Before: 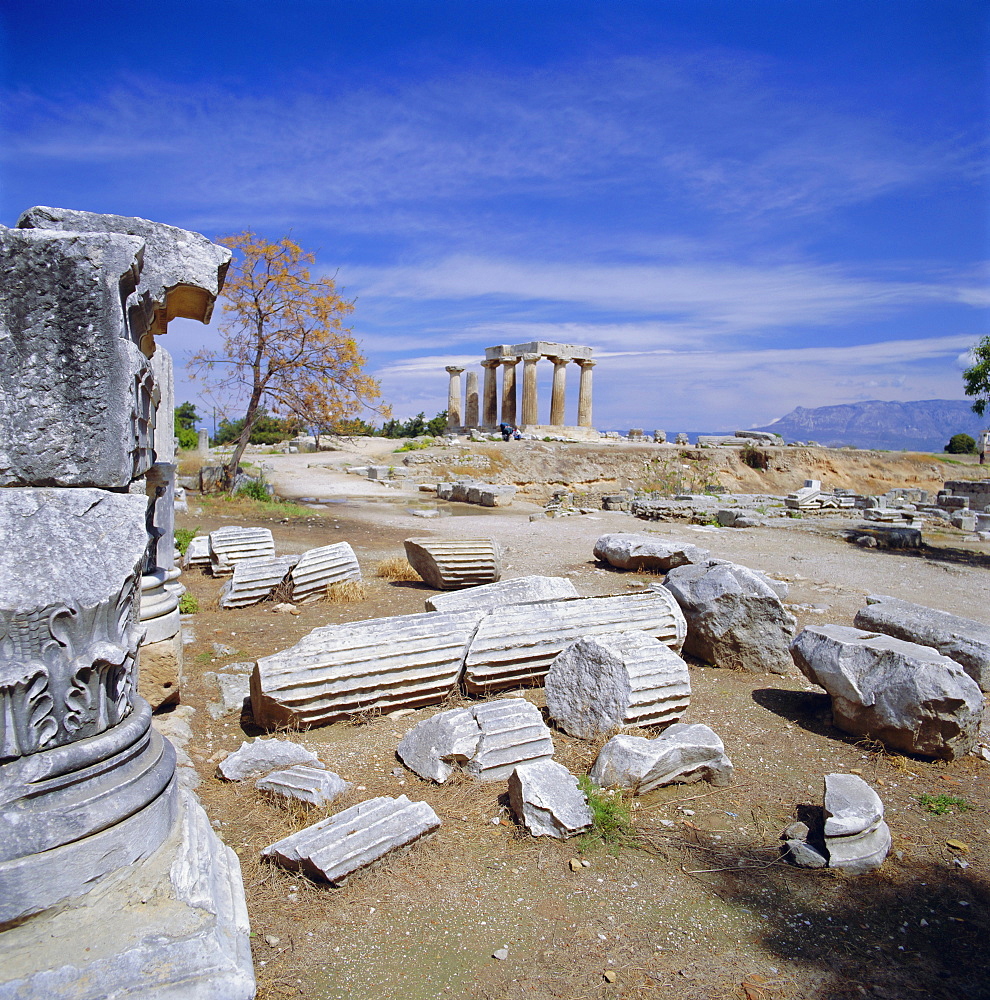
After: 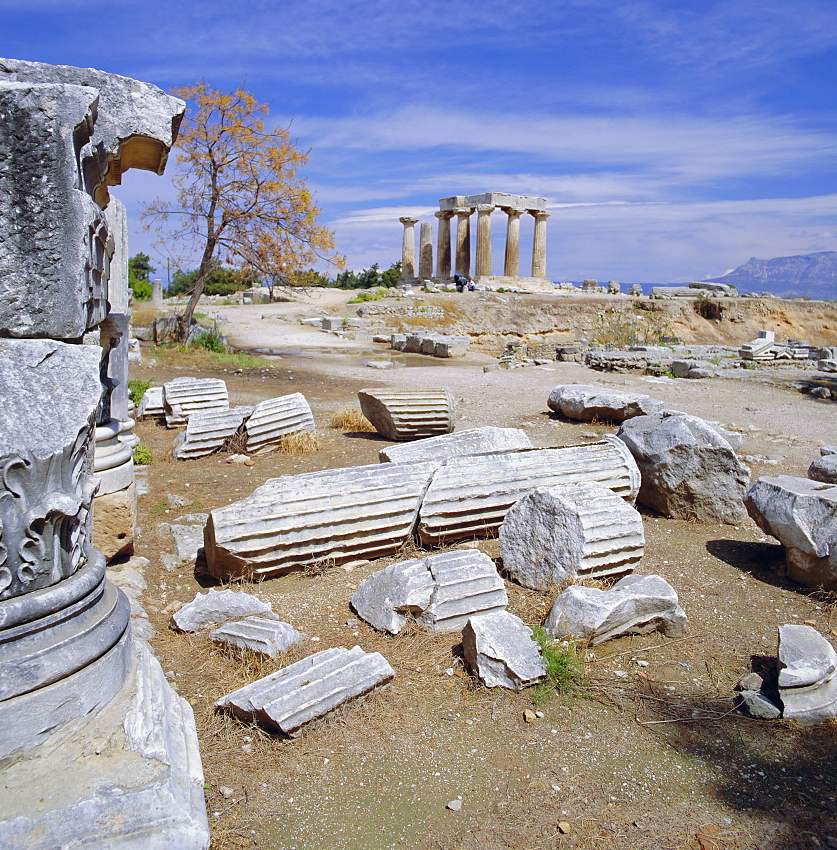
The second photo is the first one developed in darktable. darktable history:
crop and rotate: left 4.73%, top 14.997%, right 10.661%
